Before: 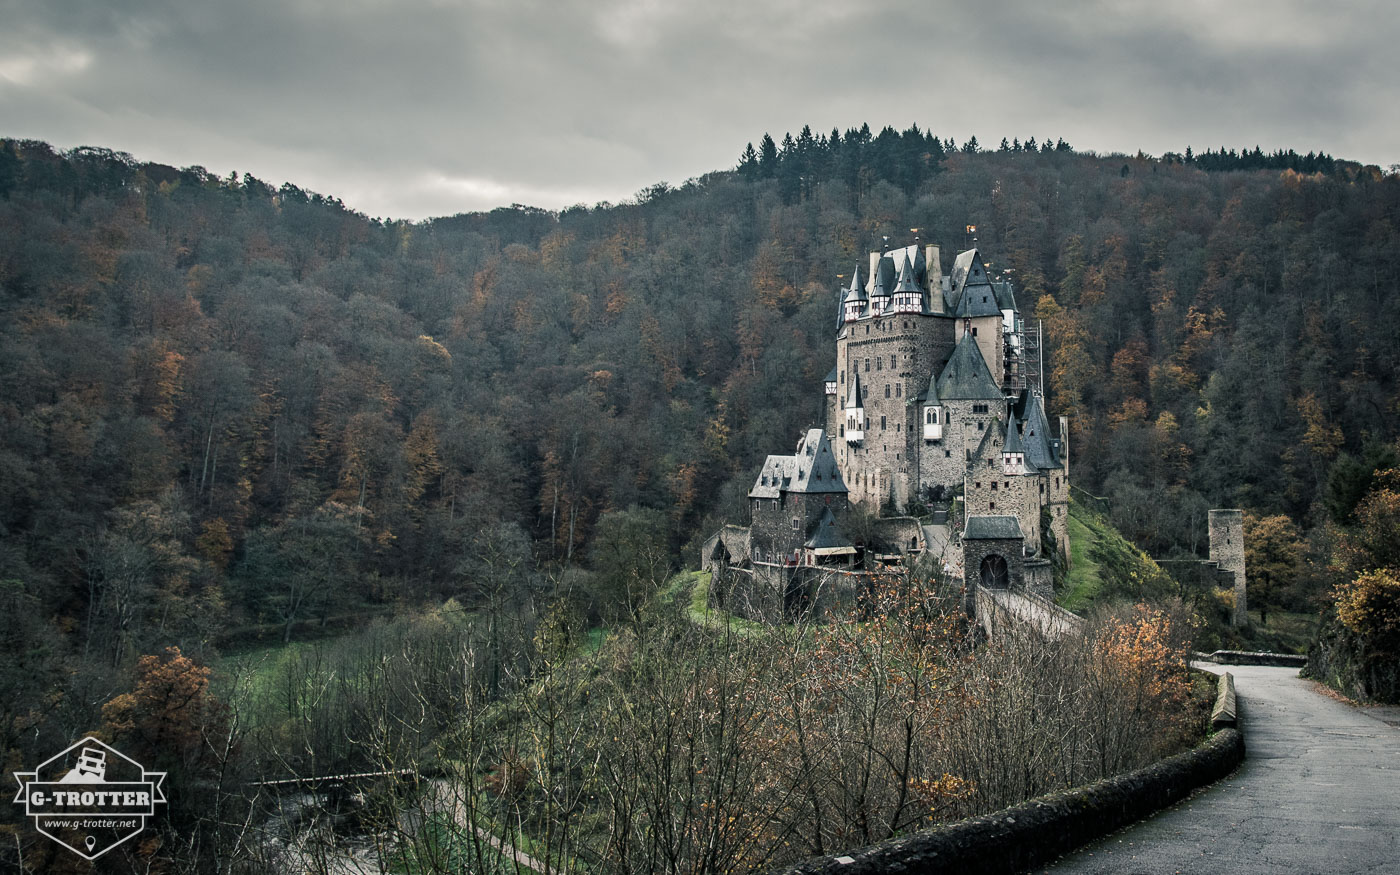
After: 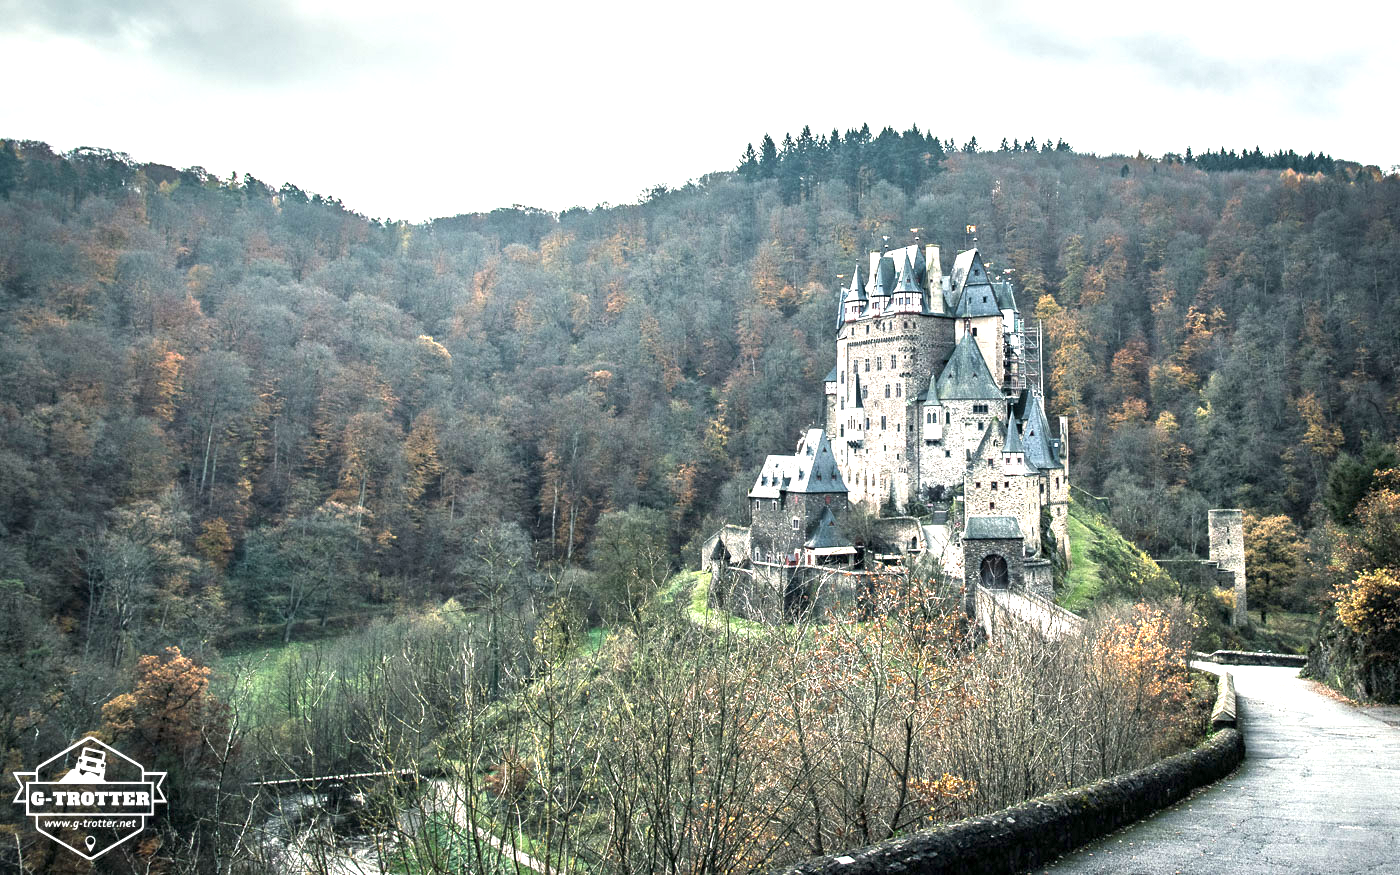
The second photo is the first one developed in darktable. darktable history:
exposure: exposure 0.379 EV, compensate exposure bias true, compensate highlight preservation false
